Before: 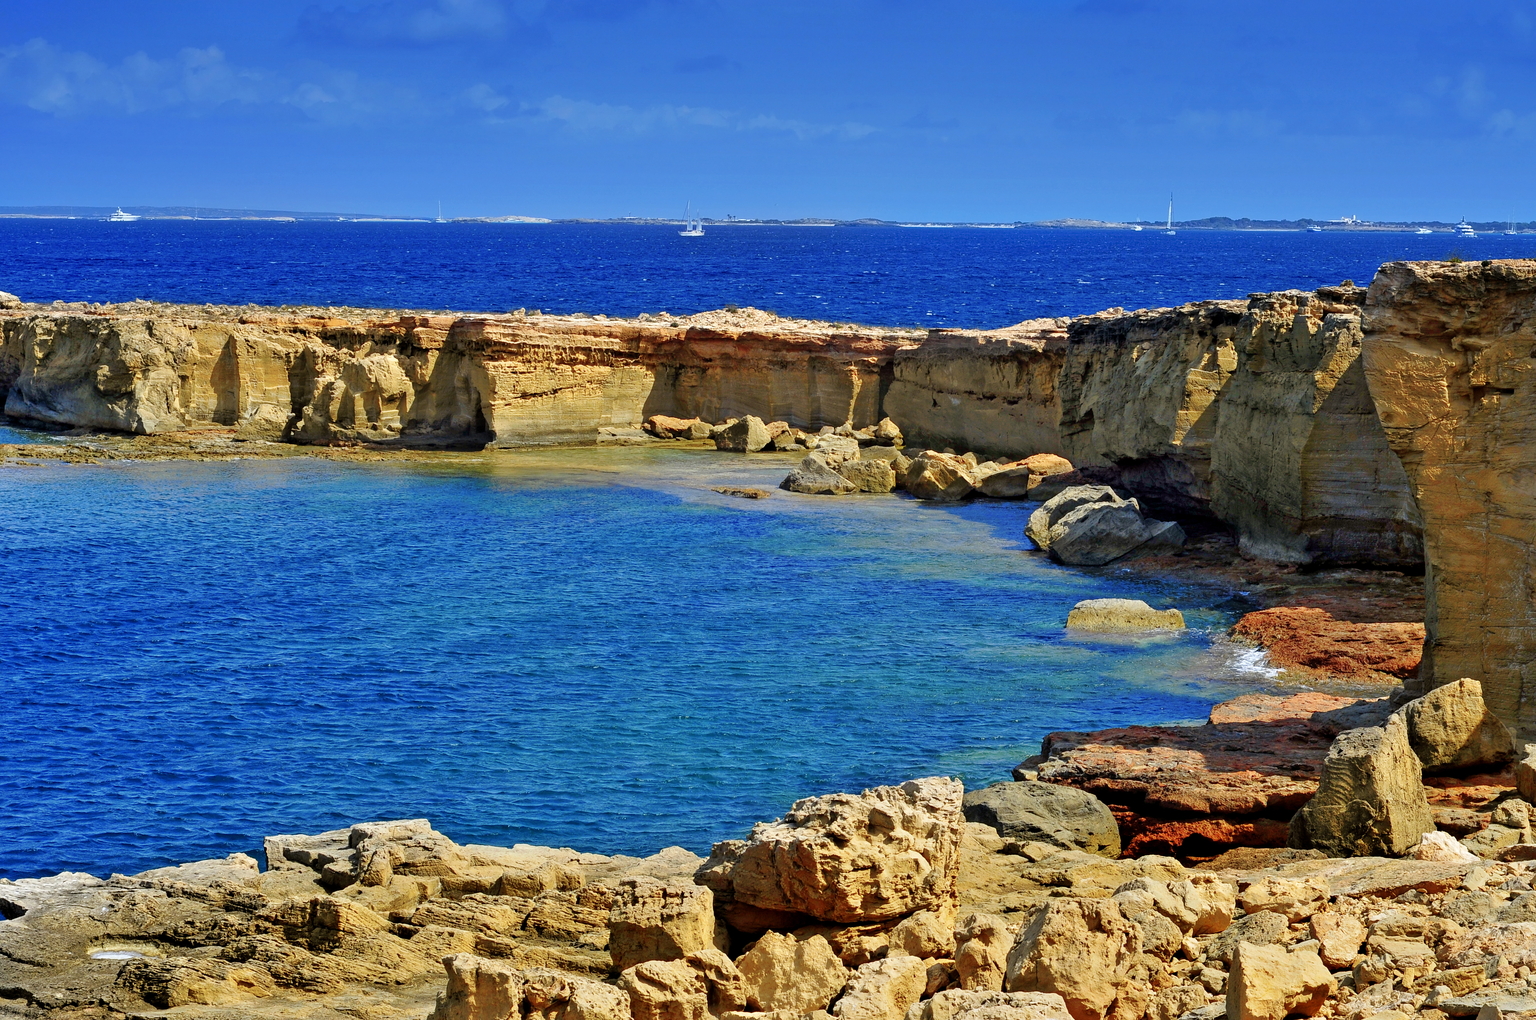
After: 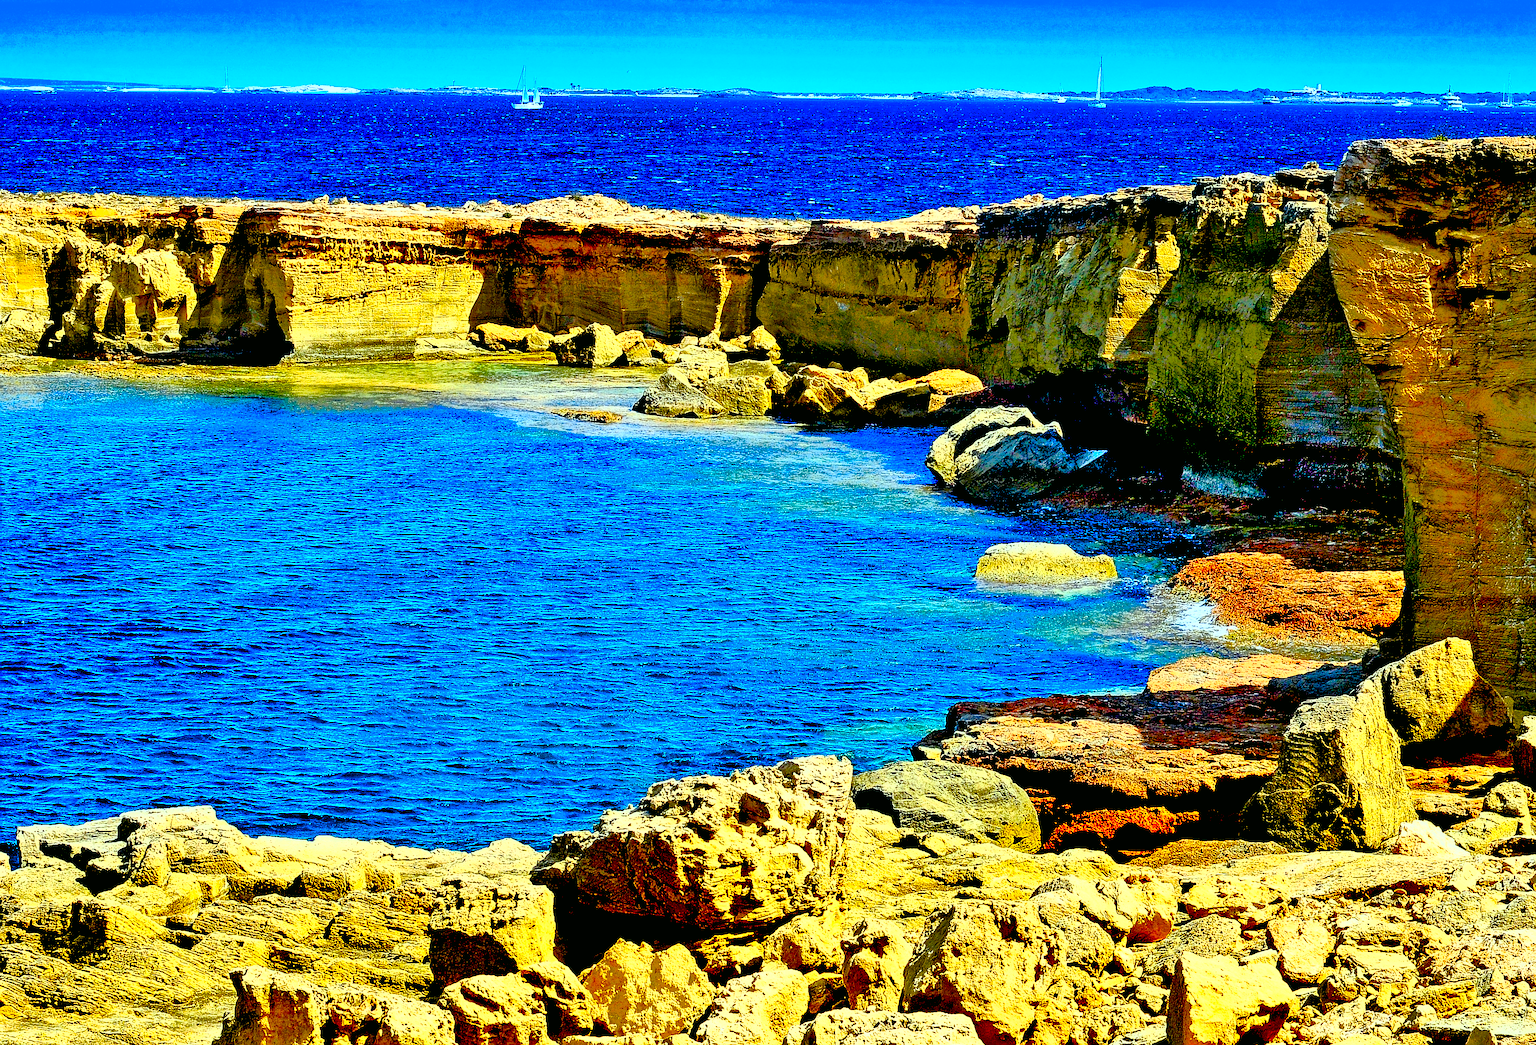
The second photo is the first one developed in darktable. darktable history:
exposure: black level correction 0.035, exposure 0.9 EV, compensate highlight preservation false
fill light: exposure -0.73 EV, center 0.69, width 2.2
color correction: highlights a* -7.33, highlights b* 1.26, shadows a* -3.55, saturation 1.4
contrast brightness saturation: contrast 0.15, brightness 0.05
crop: left 16.315%, top 14.246%
sharpen: radius 1.4, amount 1.25, threshold 0.7
color balance rgb: shadows lift › luminance -9.41%, highlights gain › luminance 17.6%, global offset › luminance -1.45%, perceptual saturation grading › highlights -17.77%, perceptual saturation grading › mid-tones 33.1%, perceptual saturation grading › shadows 50.52%, global vibrance 24.22%
shadows and highlights: soften with gaussian
